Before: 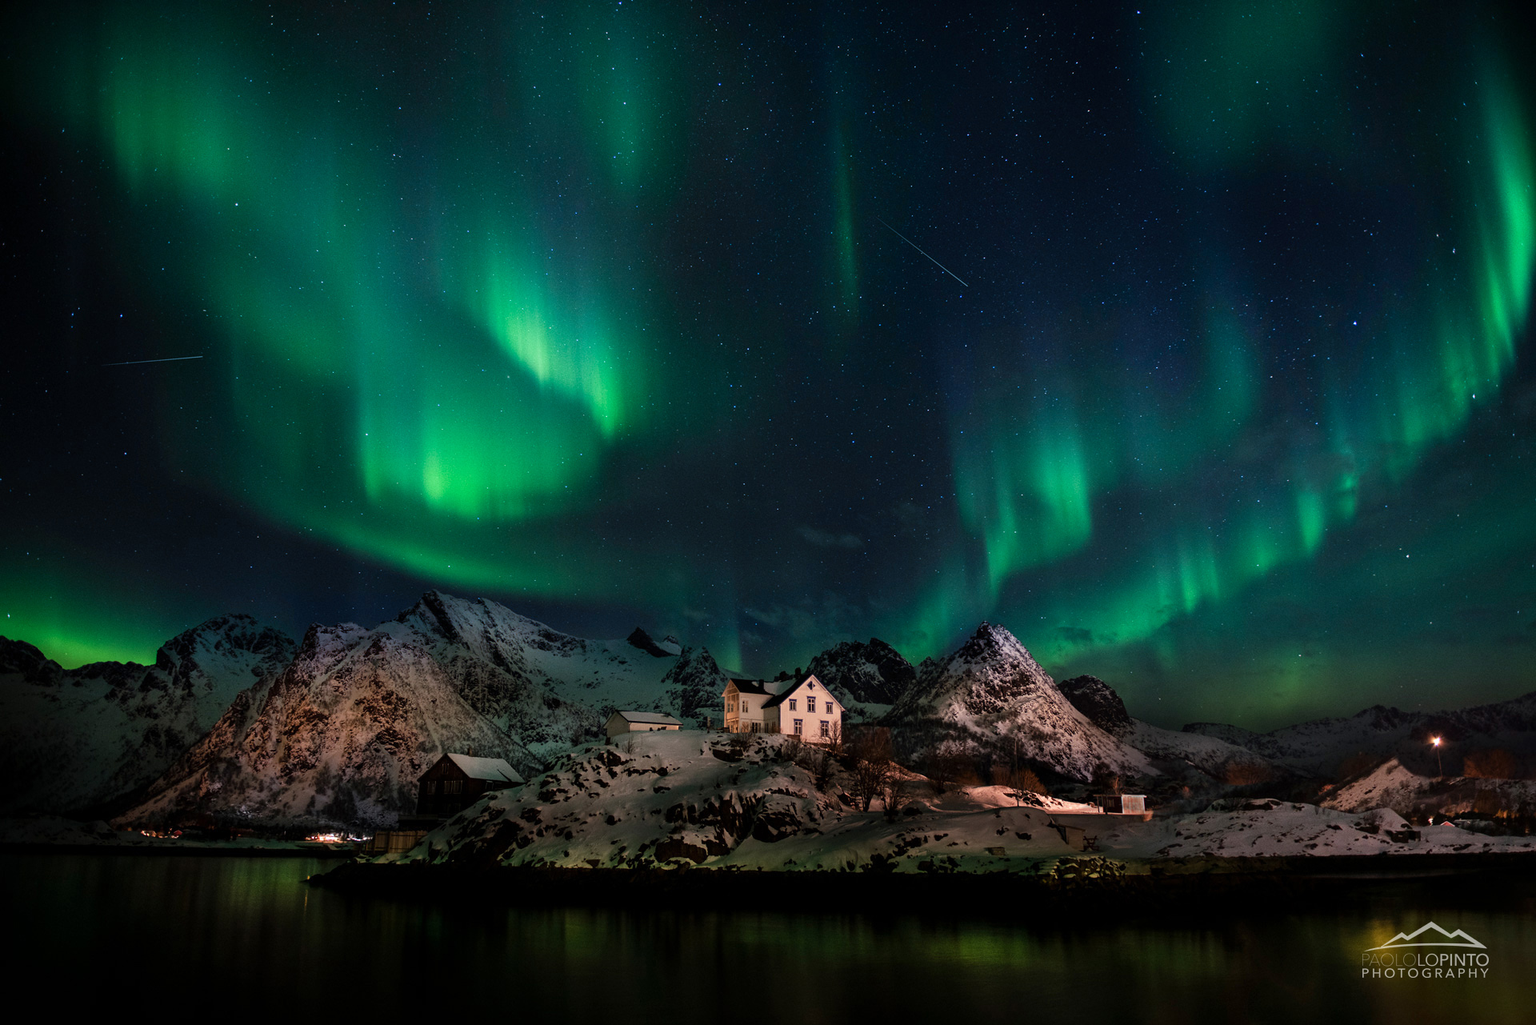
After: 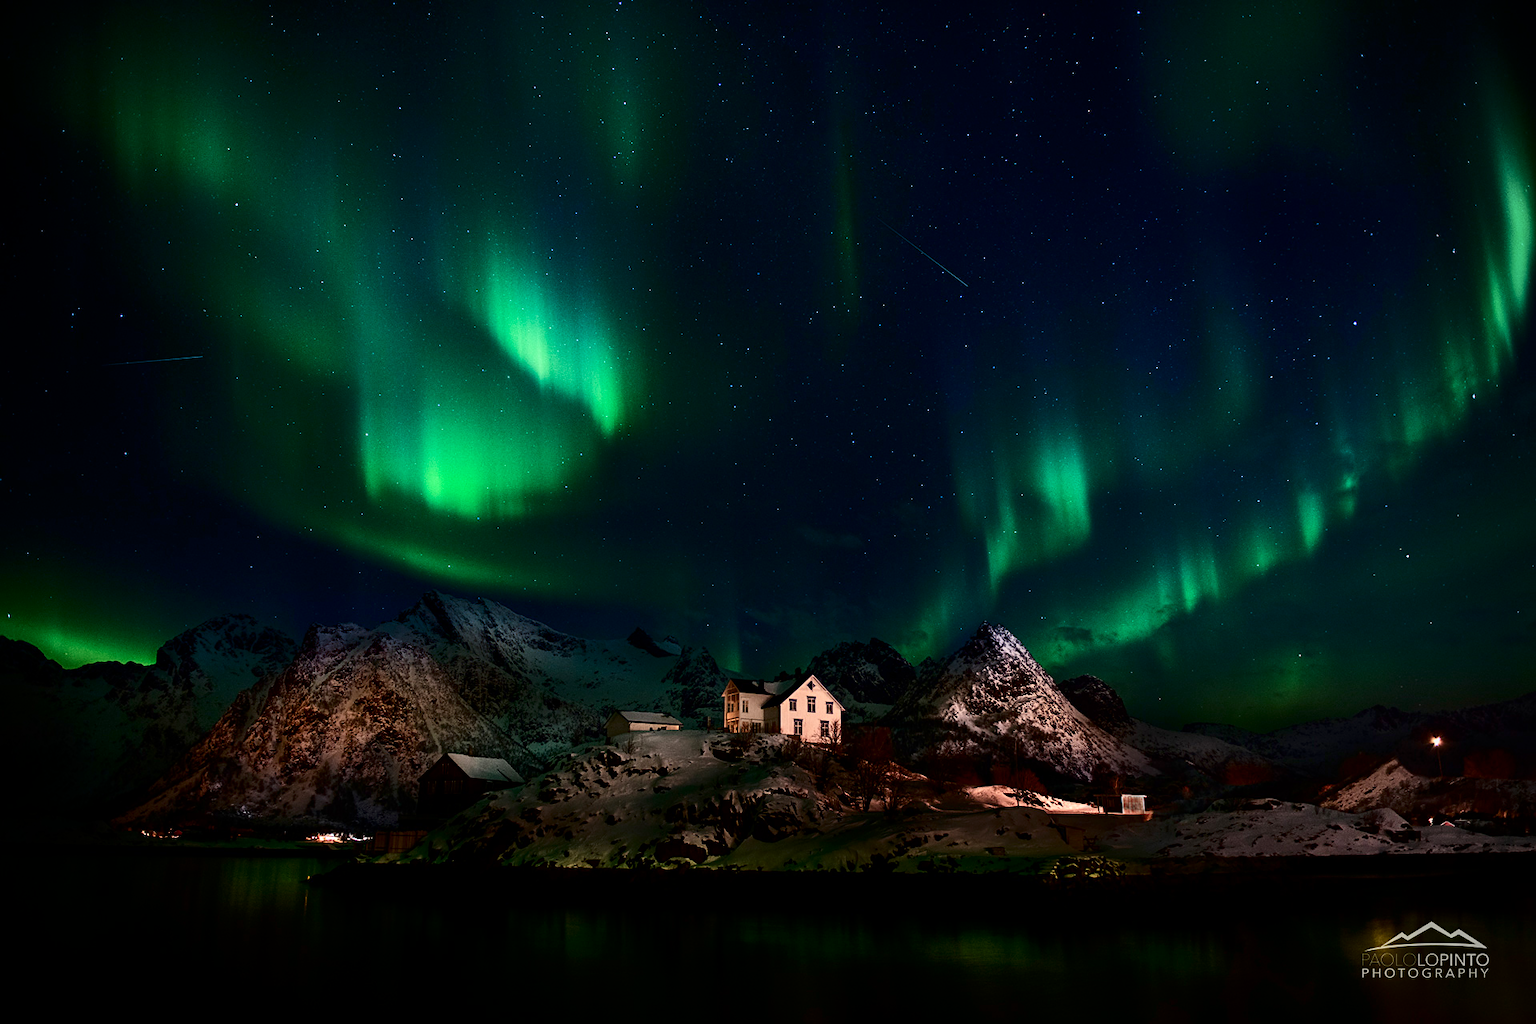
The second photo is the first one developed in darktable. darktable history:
sharpen: amount 0.2
vignetting: fall-off radius 60.92%
contrast brightness saturation: contrast 0.32, brightness -0.08, saturation 0.17
